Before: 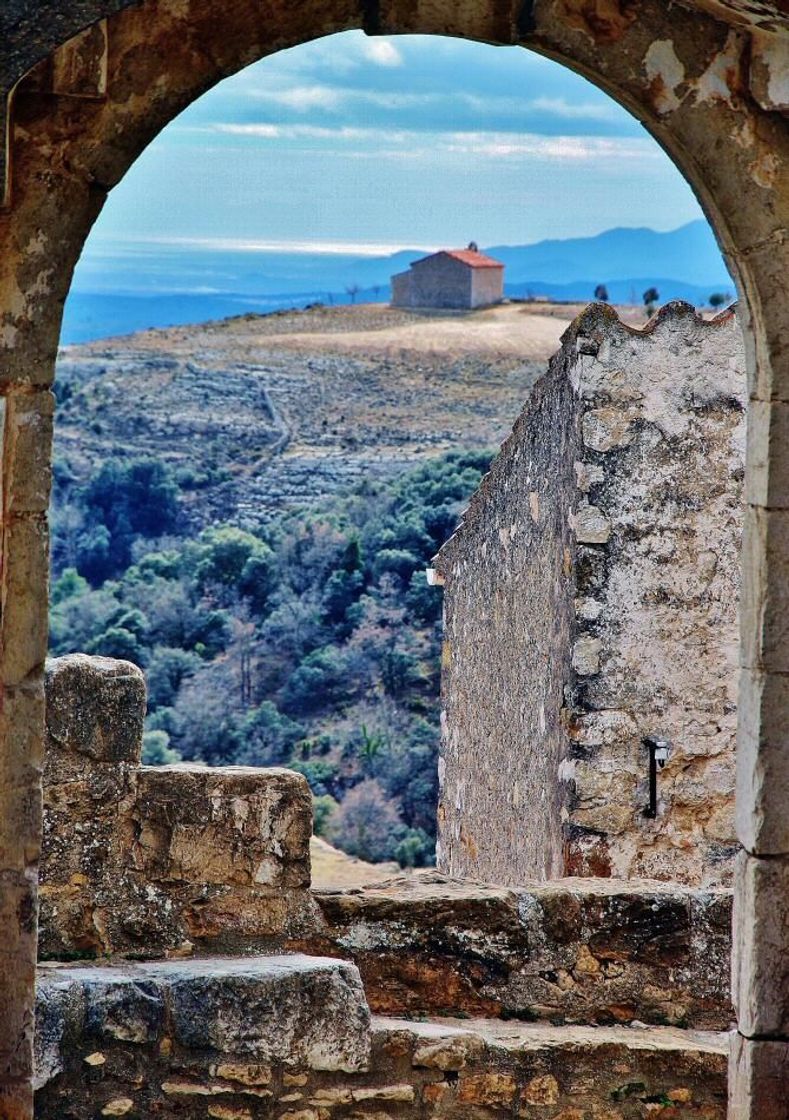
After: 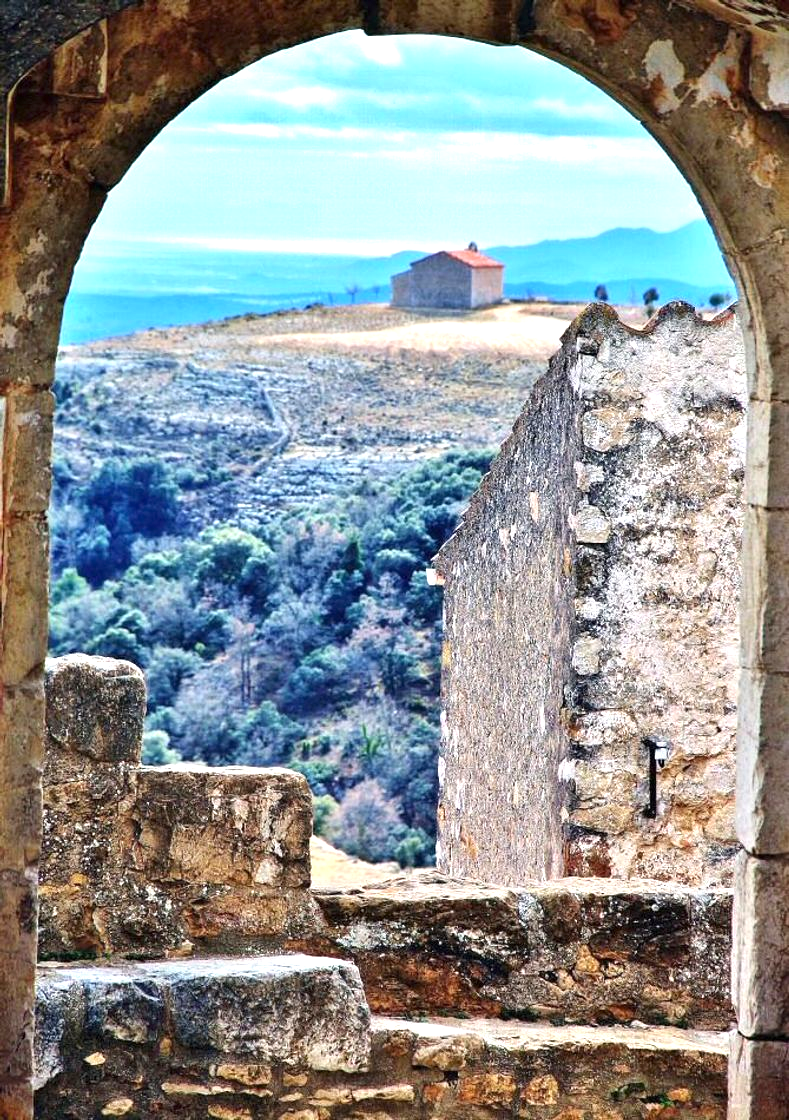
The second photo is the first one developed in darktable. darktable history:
exposure: exposure 1.001 EV, compensate exposure bias true, compensate highlight preservation false
